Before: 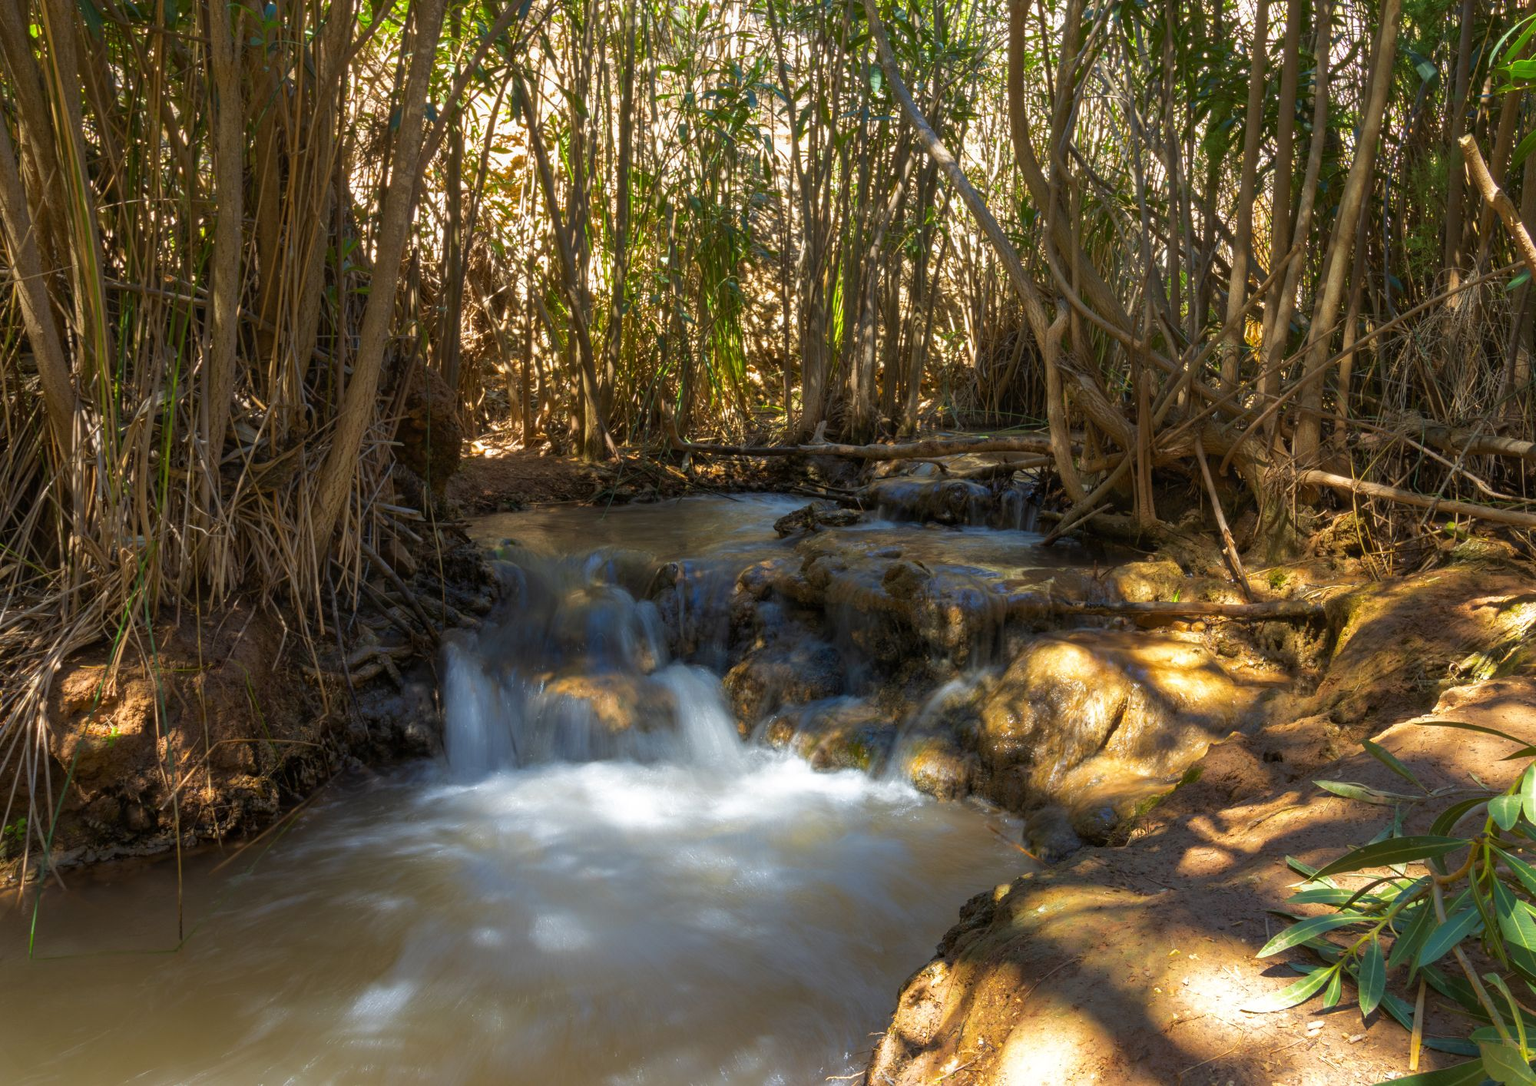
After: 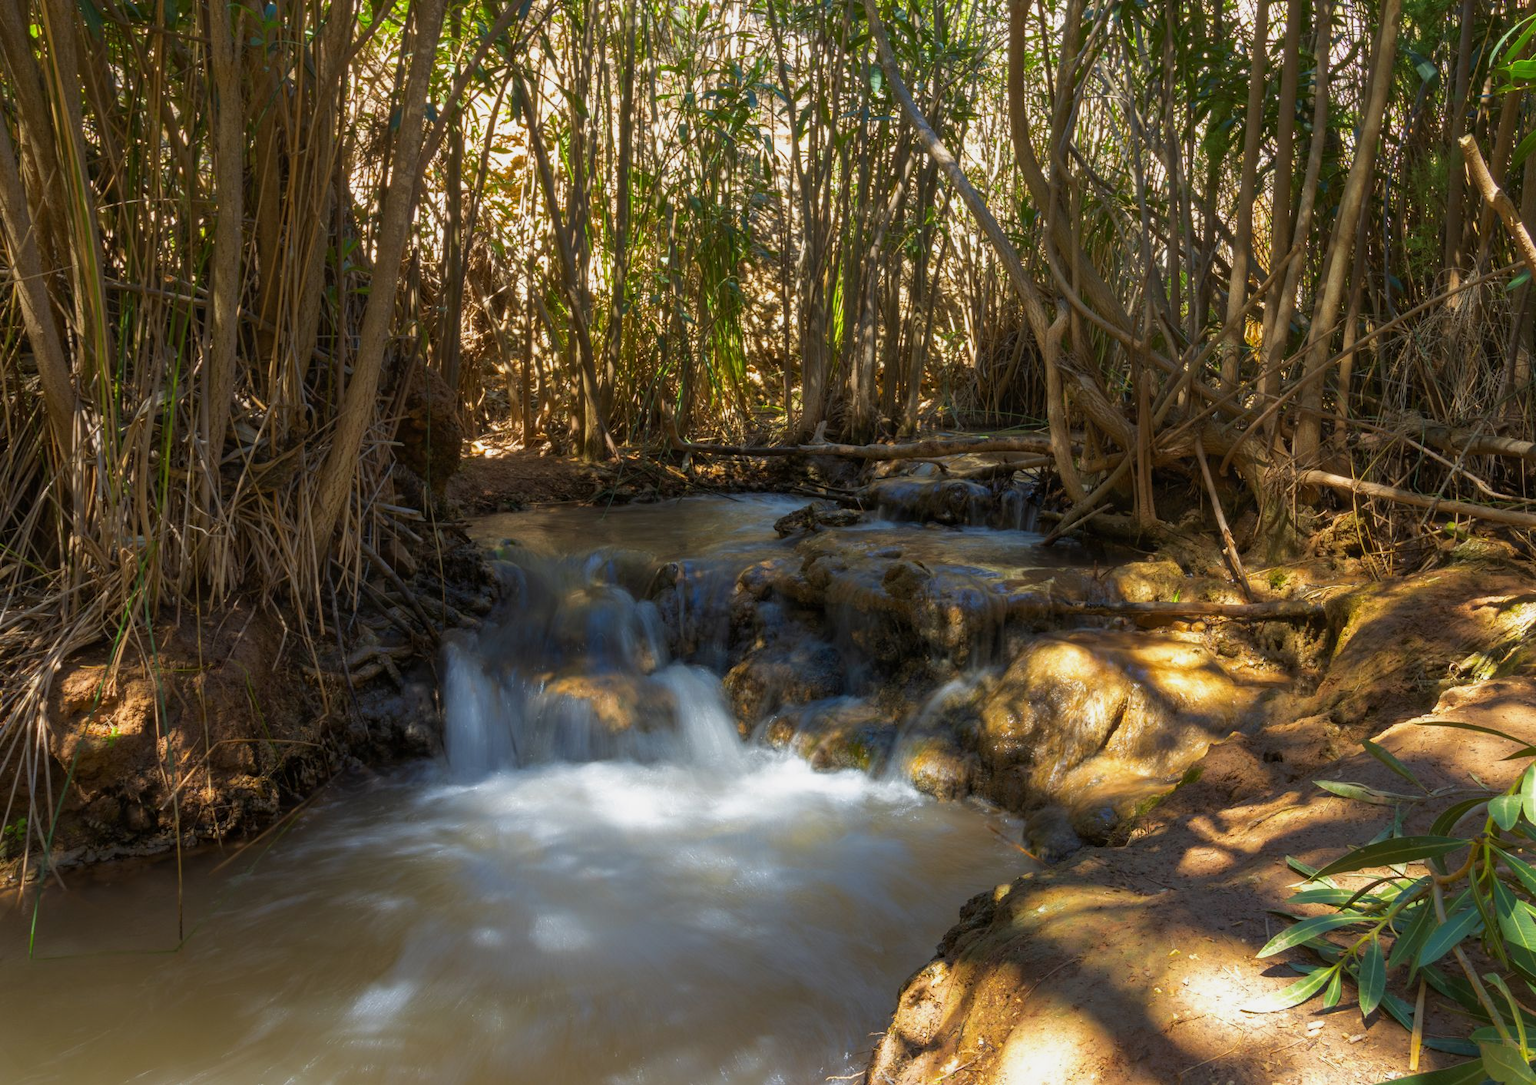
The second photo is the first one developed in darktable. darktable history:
exposure: exposure -0.174 EV, compensate highlight preservation false
